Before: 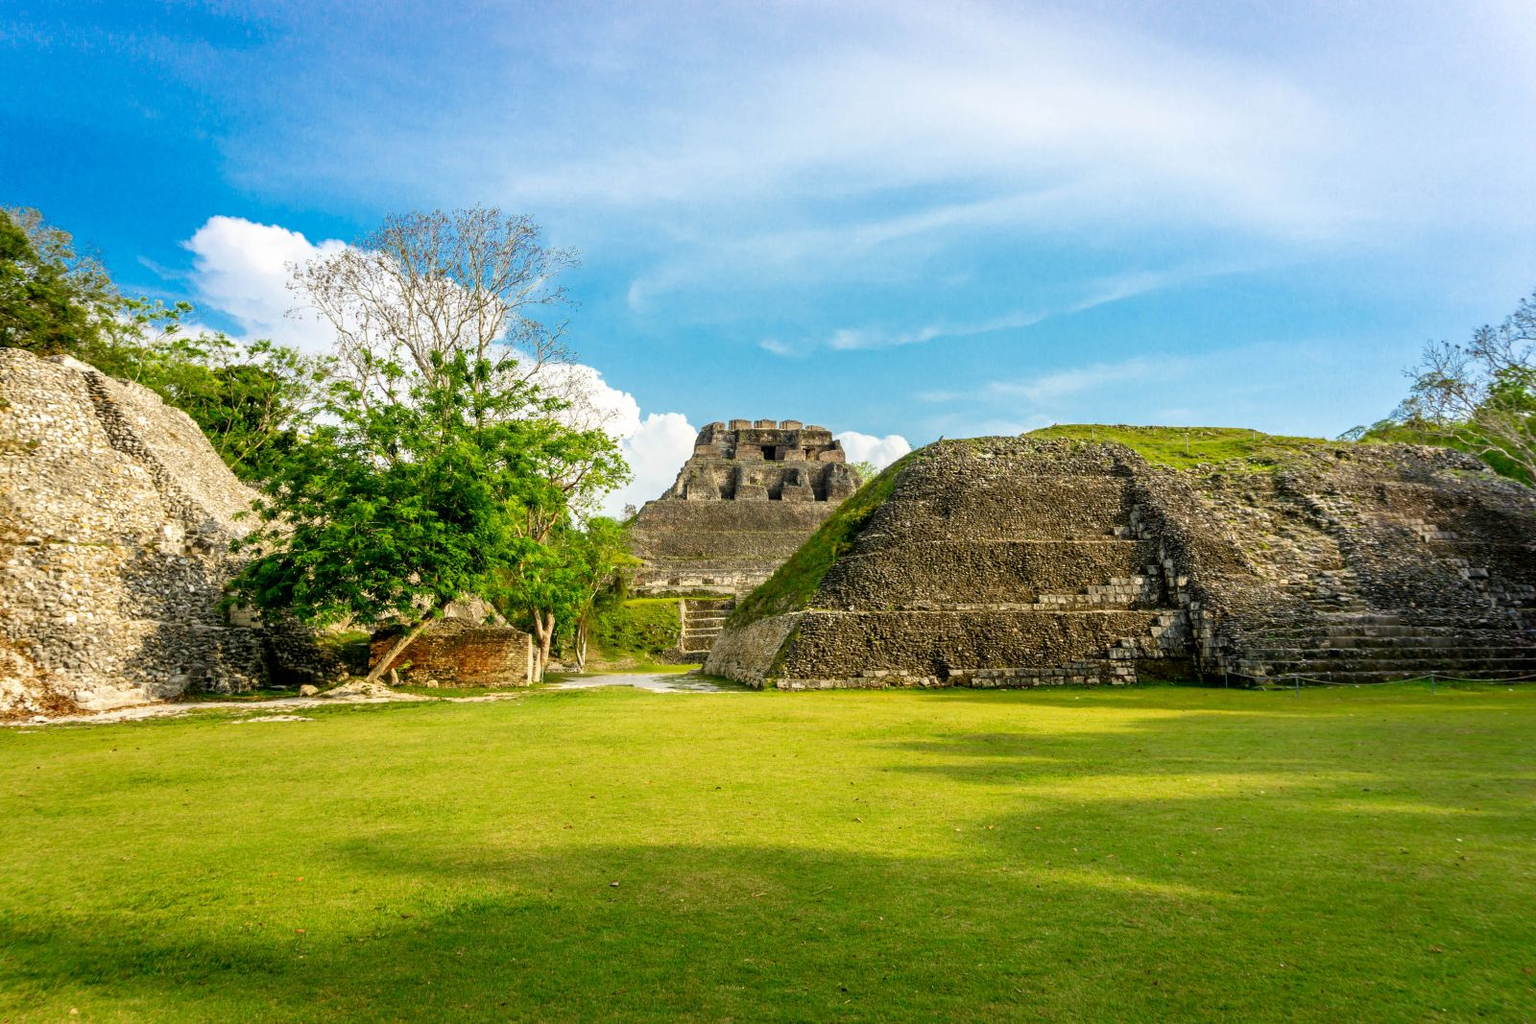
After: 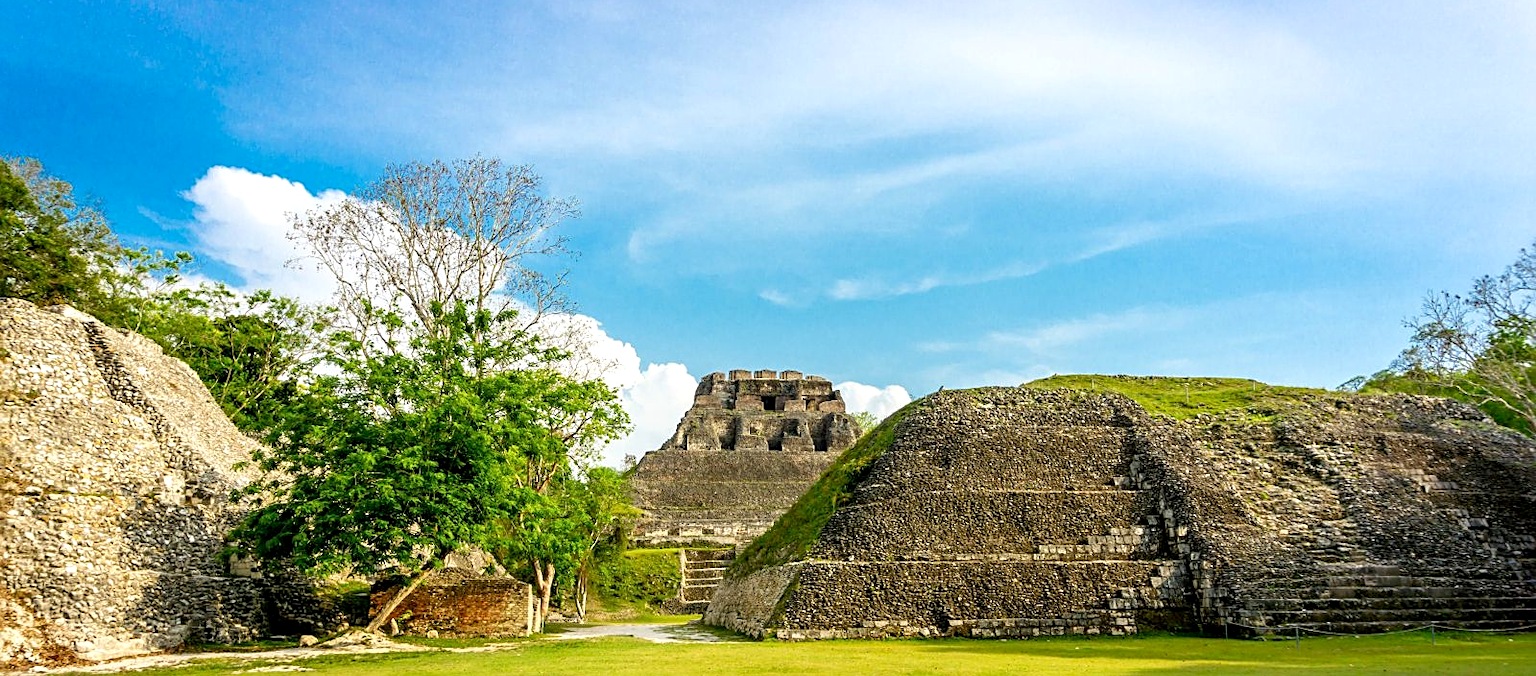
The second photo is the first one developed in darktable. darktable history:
crop and rotate: top 4.963%, bottom 28.927%
sharpen: on, module defaults
exposure: black level correction 0.002, exposure 0.147 EV, compensate highlight preservation false
